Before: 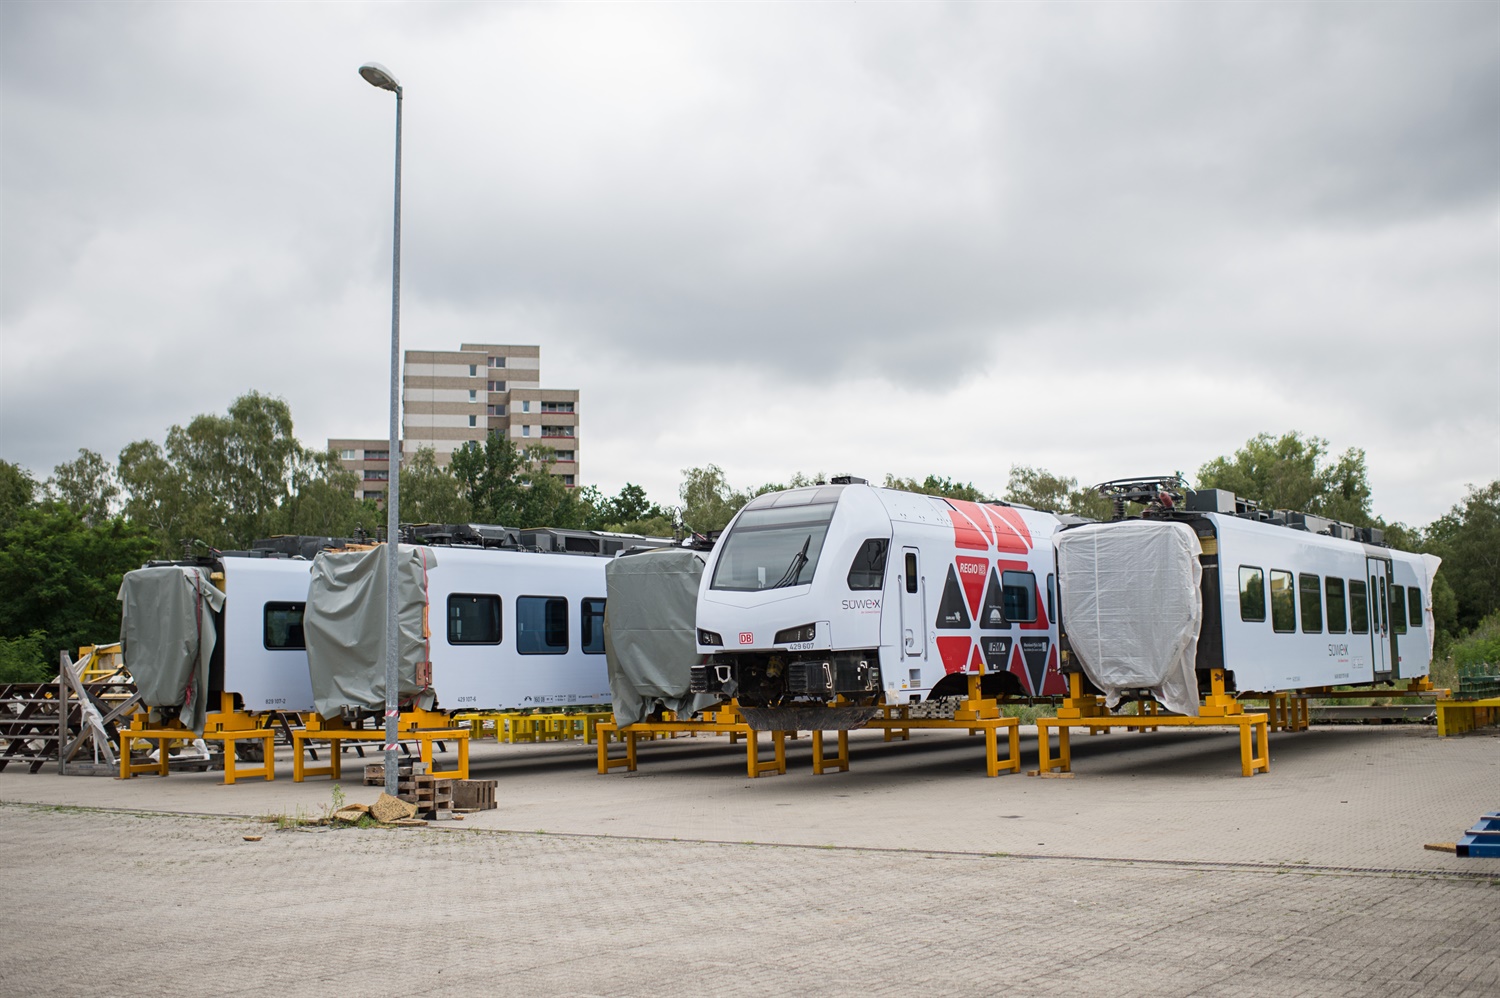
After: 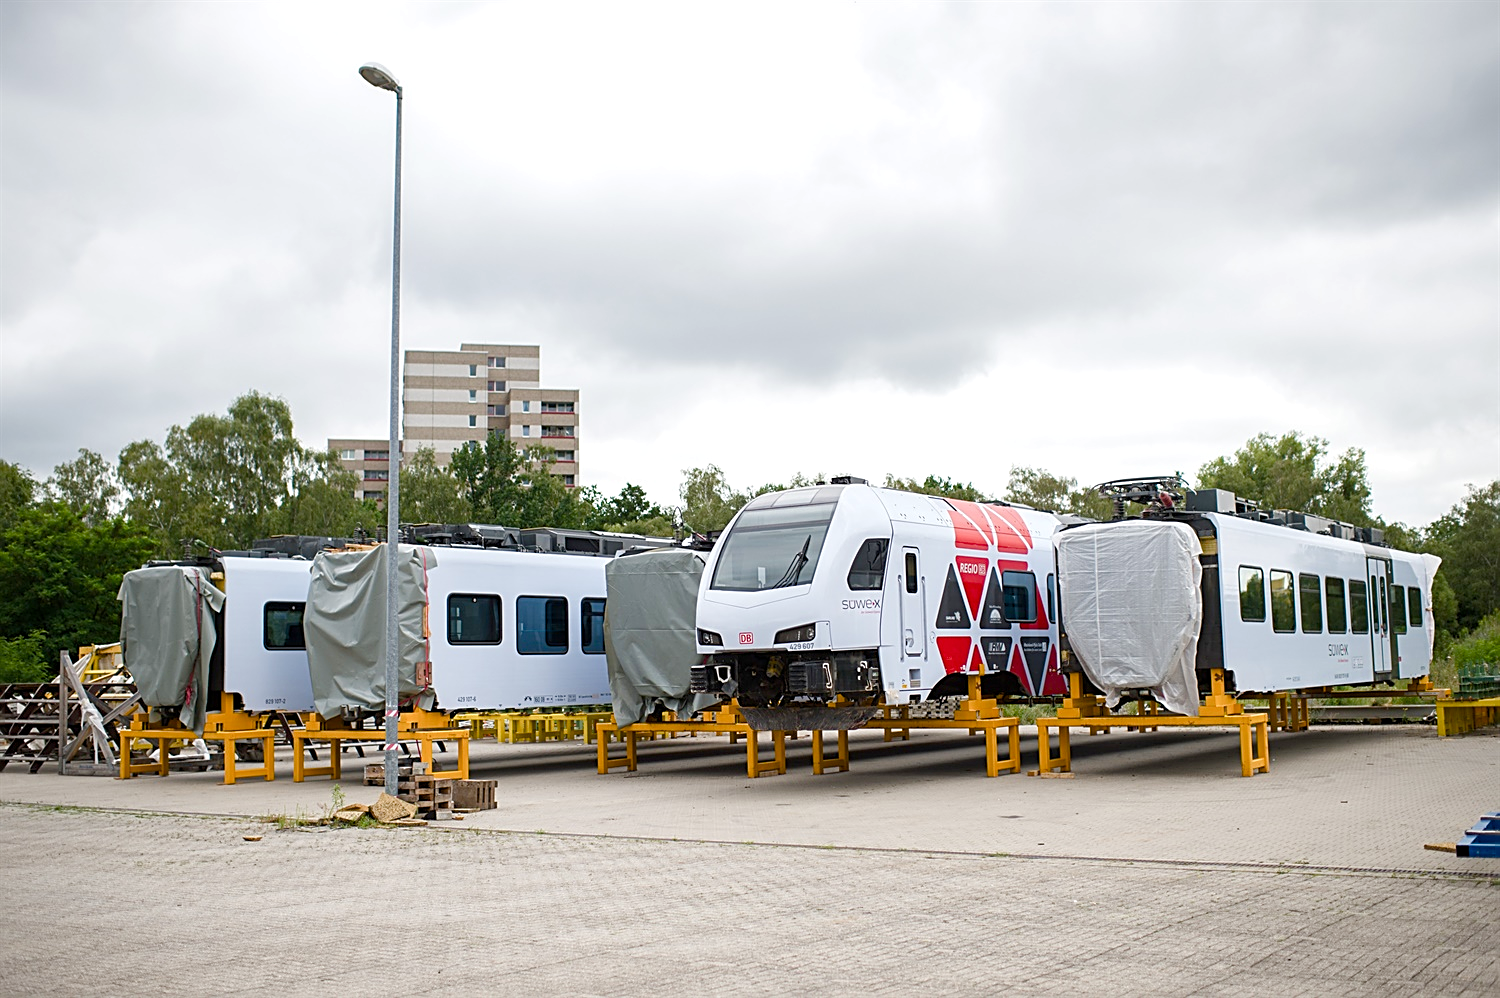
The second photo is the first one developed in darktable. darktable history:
sharpen: on, module defaults
exposure: black level correction 0.001, exposure -0.125 EV, compensate exposure bias true, compensate highlight preservation false
color balance rgb: perceptual saturation grading › global saturation 20%, perceptual saturation grading › highlights -50%, perceptual saturation grading › shadows 30%, perceptual brilliance grading › global brilliance 10%, perceptual brilliance grading › shadows 15%
